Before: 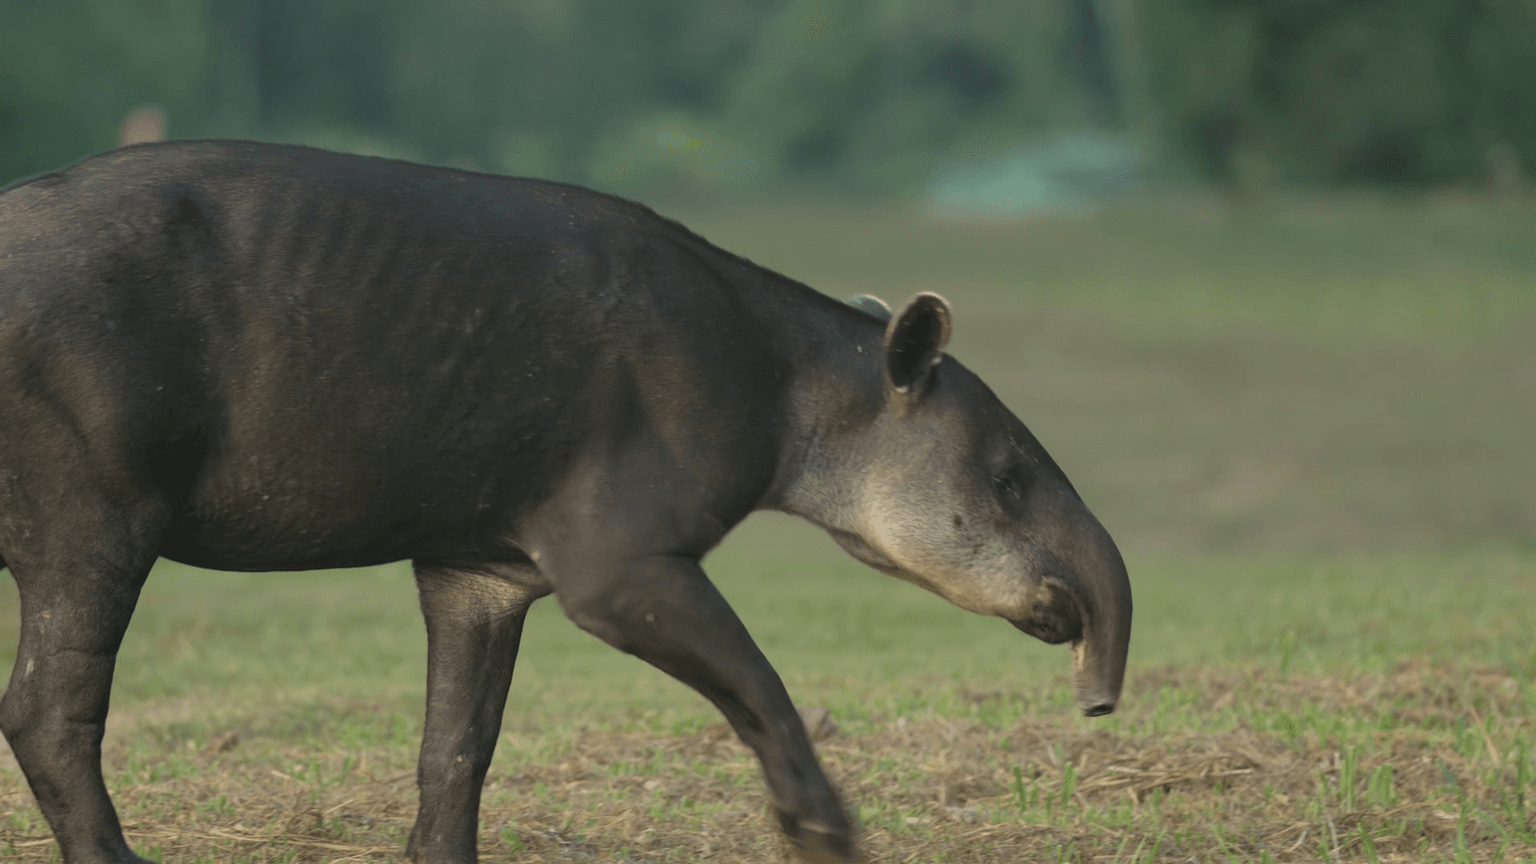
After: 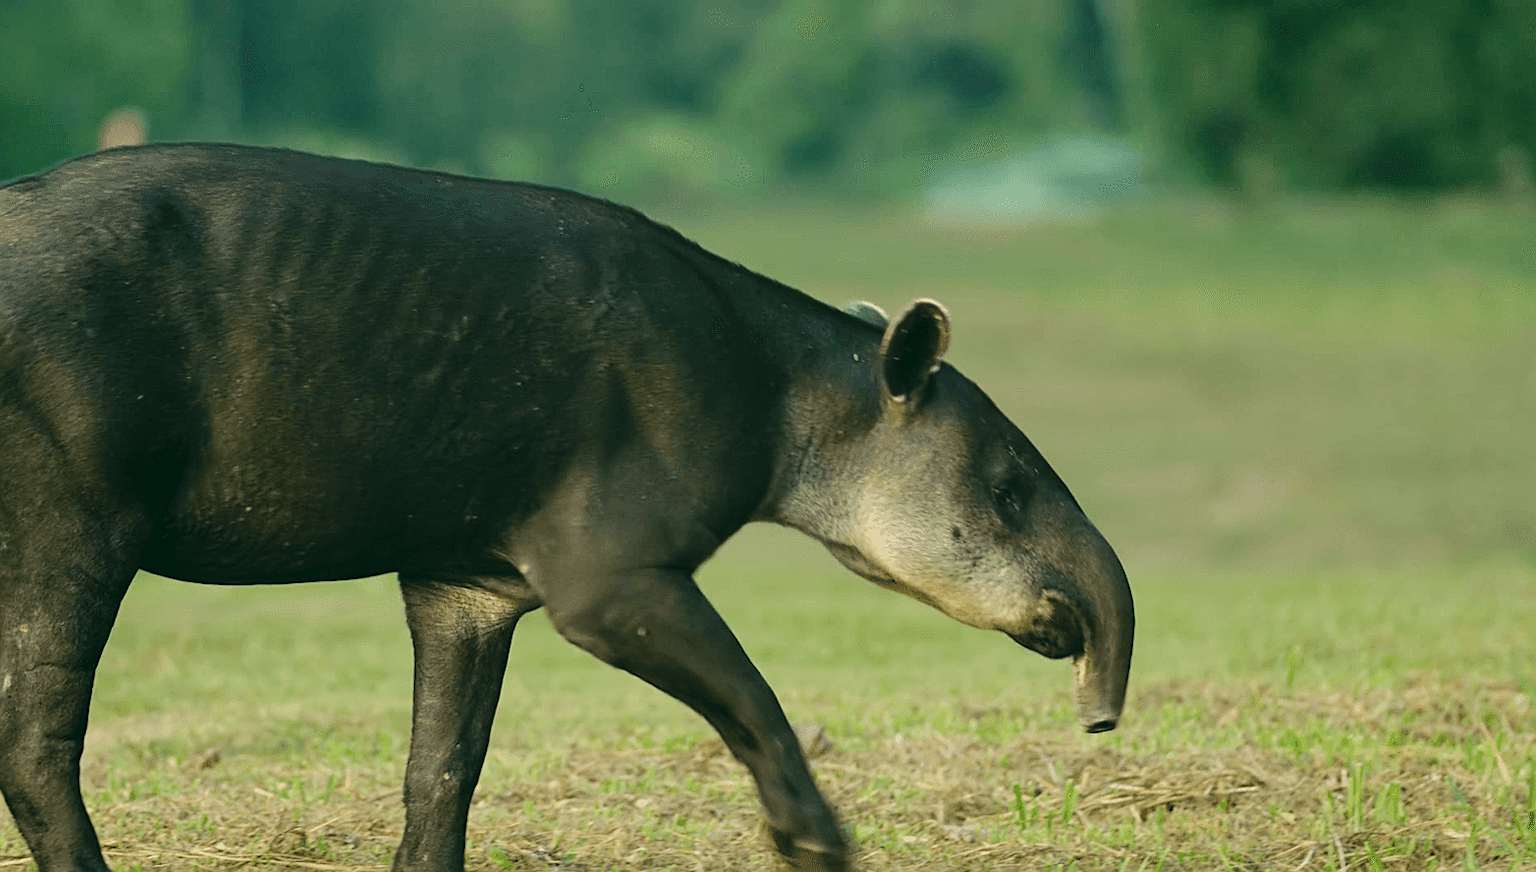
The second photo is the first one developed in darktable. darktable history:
sharpen: on, module defaults
crop and rotate: left 1.538%, right 0.681%, bottom 1.315%
color correction: highlights a* -0.584, highlights b* 9.5, shadows a* -9.53, shadows b* 0.933
base curve: curves: ch0 [(0, 0) (0.036, 0.025) (0.121, 0.166) (0.206, 0.329) (0.605, 0.79) (1, 1)], preserve colors none
